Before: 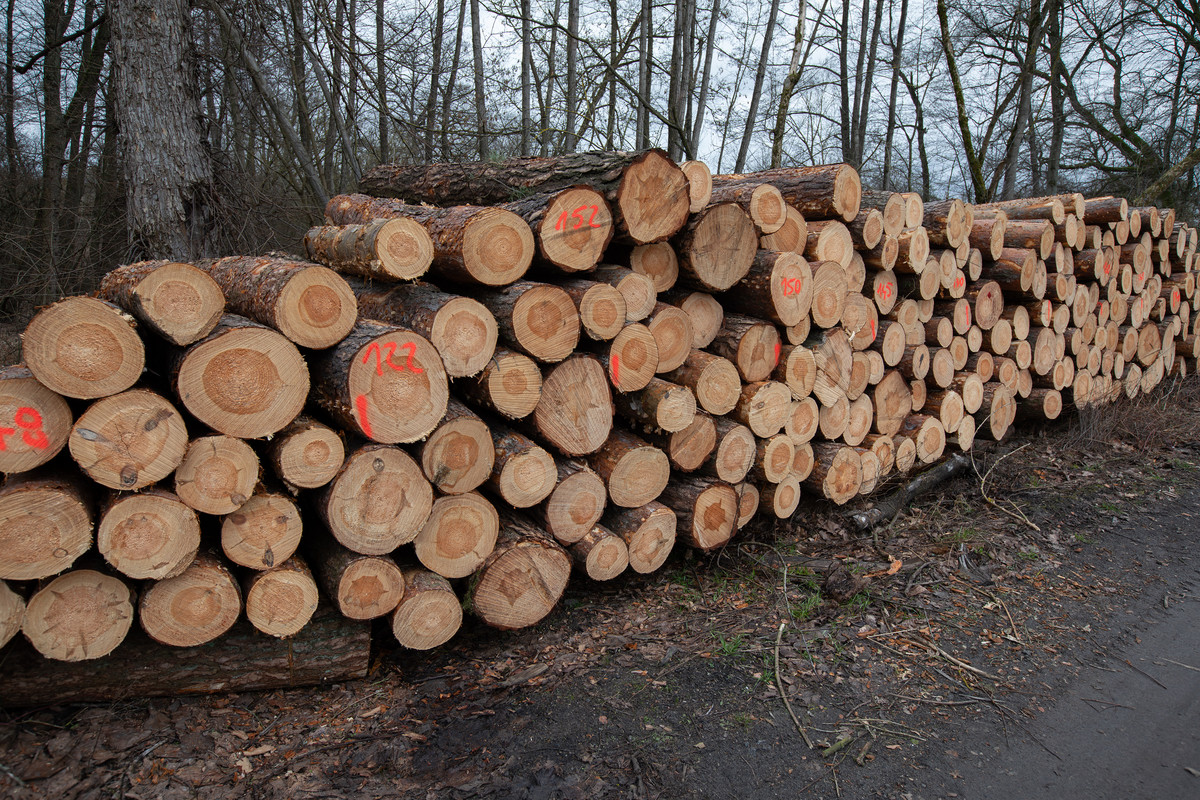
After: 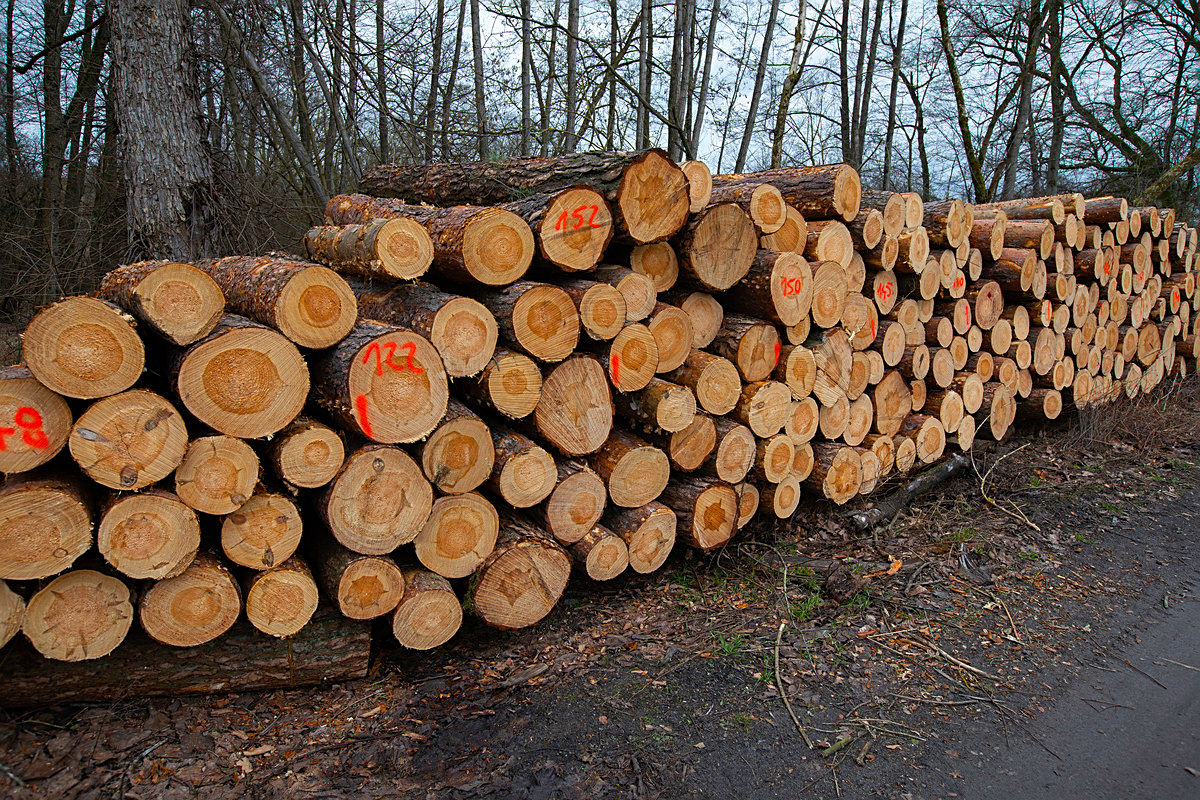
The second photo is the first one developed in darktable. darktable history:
sharpen: on, module defaults
color balance rgb: linear chroma grading › global chroma 19.793%, perceptual saturation grading › global saturation 25.502%
